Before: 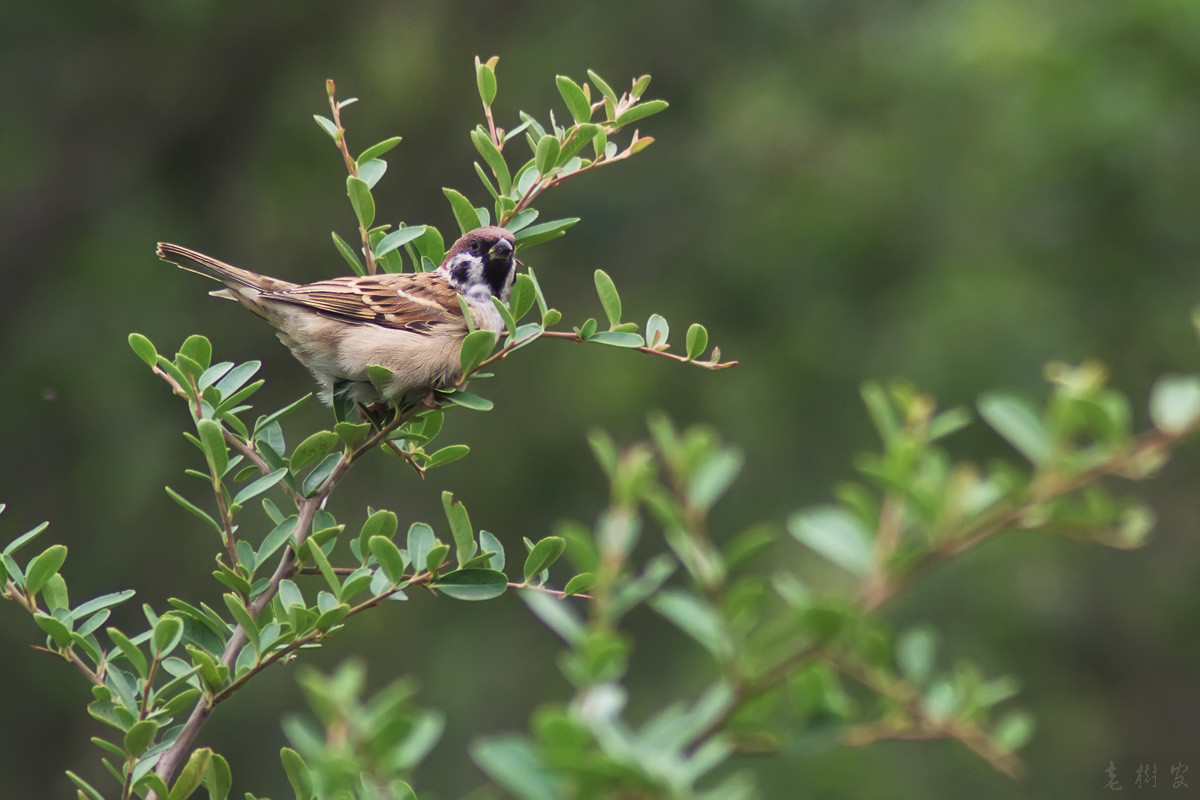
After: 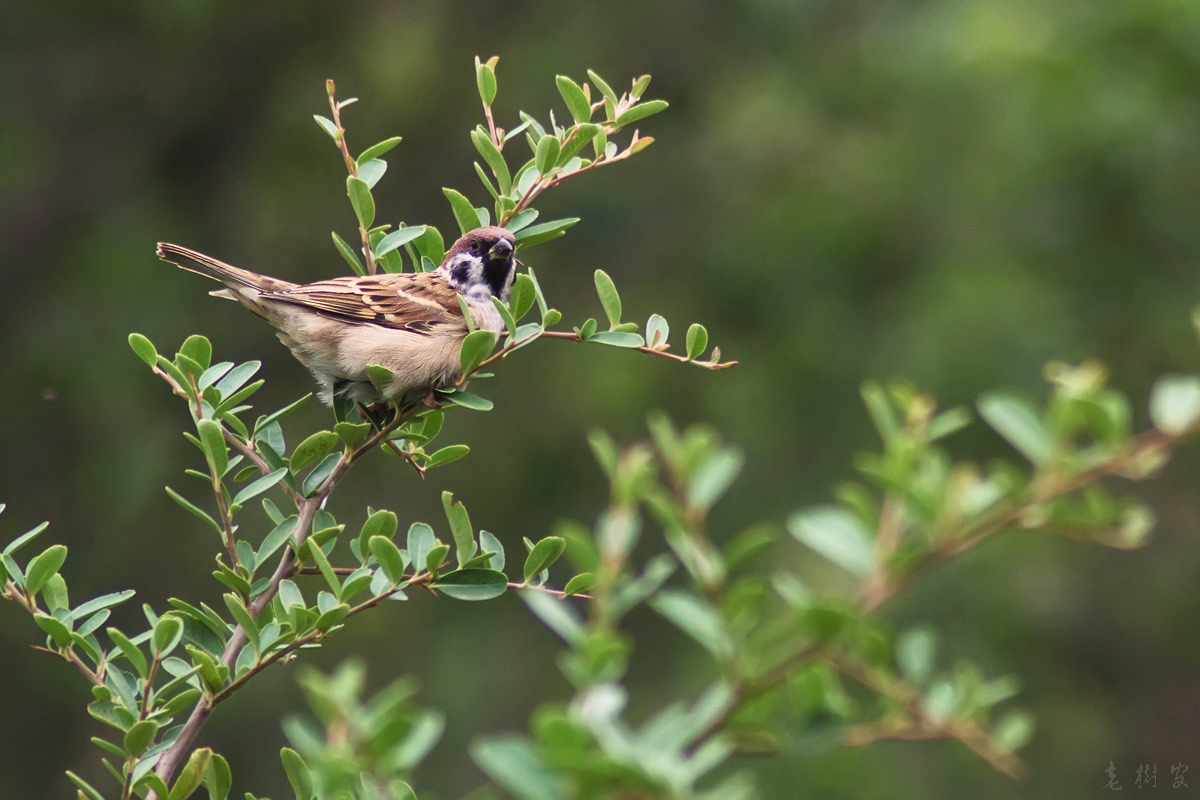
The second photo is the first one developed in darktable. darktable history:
rotate and perspective: crop left 0, crop top 0
color balance rgb: shadows lift › chroma 1%, shadows lift › hue 28.8°, power › hue 60°, highlights gain › chroma 1%, highlights gain › hue 60°, global offset › luminance 0.25%, perceptual saturation grading › highlights -20%, perceptual saturation grading › shadows 20%, perceptual brilliance grading › highlights 10%, perceptual brilliance grading › shadows -5%, global vibrance 19.67%
filmic rgb: black relative exposure -11.35 EV, white relative exposure 3.22 EV, hardness 6.76, color science v6 (2022)
